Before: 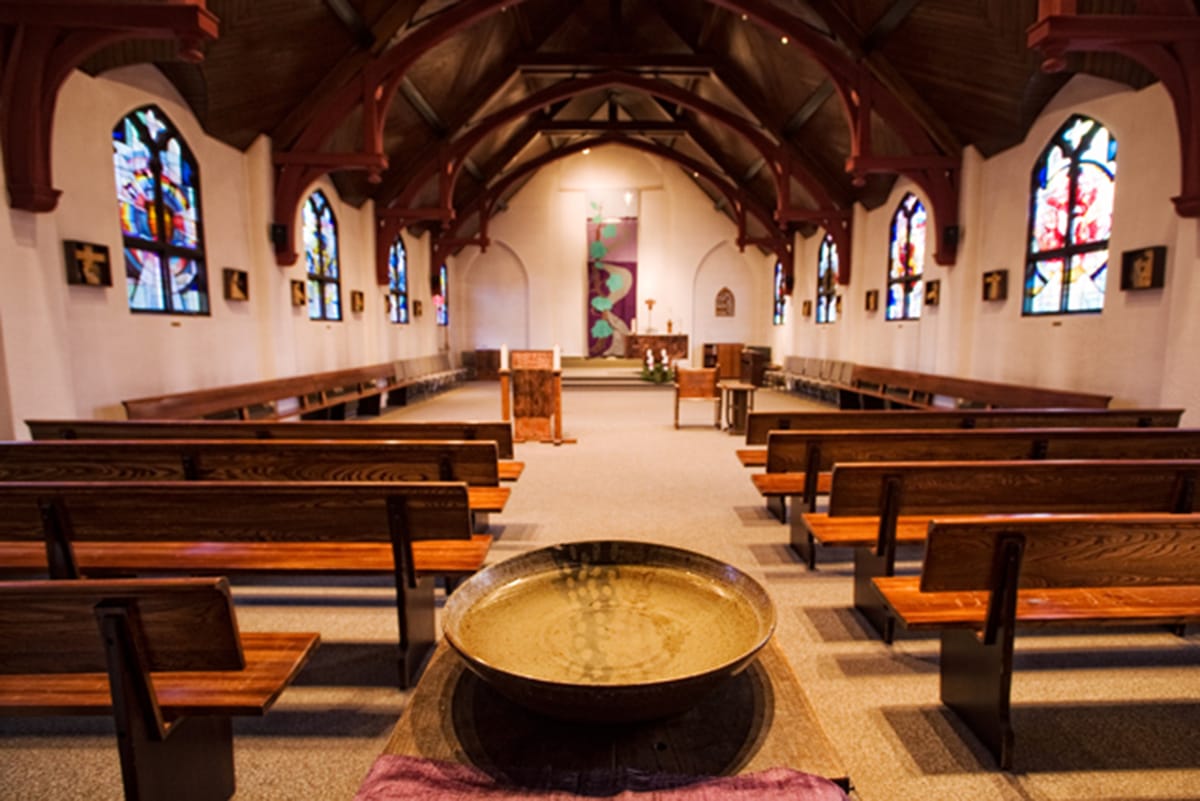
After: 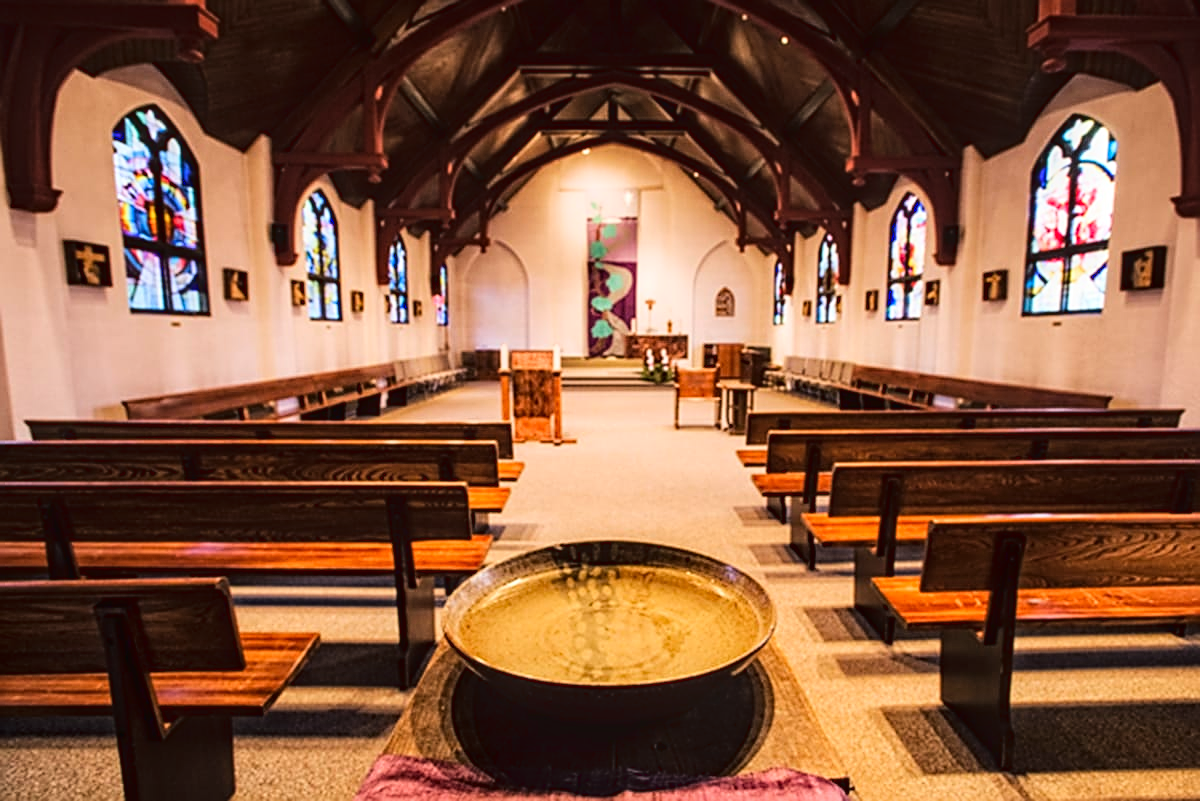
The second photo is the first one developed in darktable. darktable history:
local contrast: on, module defaults
tone curve: curves: ch0 [(0, 0.023) (0.087, 0.065) (0.184, 0.168) (0.45, 0.54) (0.57, 0.683) (0.722, 0.825) (0.877, 0.948) (1, 1)]; ch1 [(0, 0) (0.388, 0.369) (0.44, 0.44) (0.489, 0.481) (0.534, 0.551) (0.657, 0.659) (1, 1)]; ch2 [(0, 0) (0.353, 0.317) (0.408, 0.427) (0.472, 0.46) (0.5, 0.496) (0.537, 0.539) (0.576, 0.592) (0.625, 0.631) (1, 1)], color space Lab, linked channels, preserve colors none
sharpen: on, module defaults
